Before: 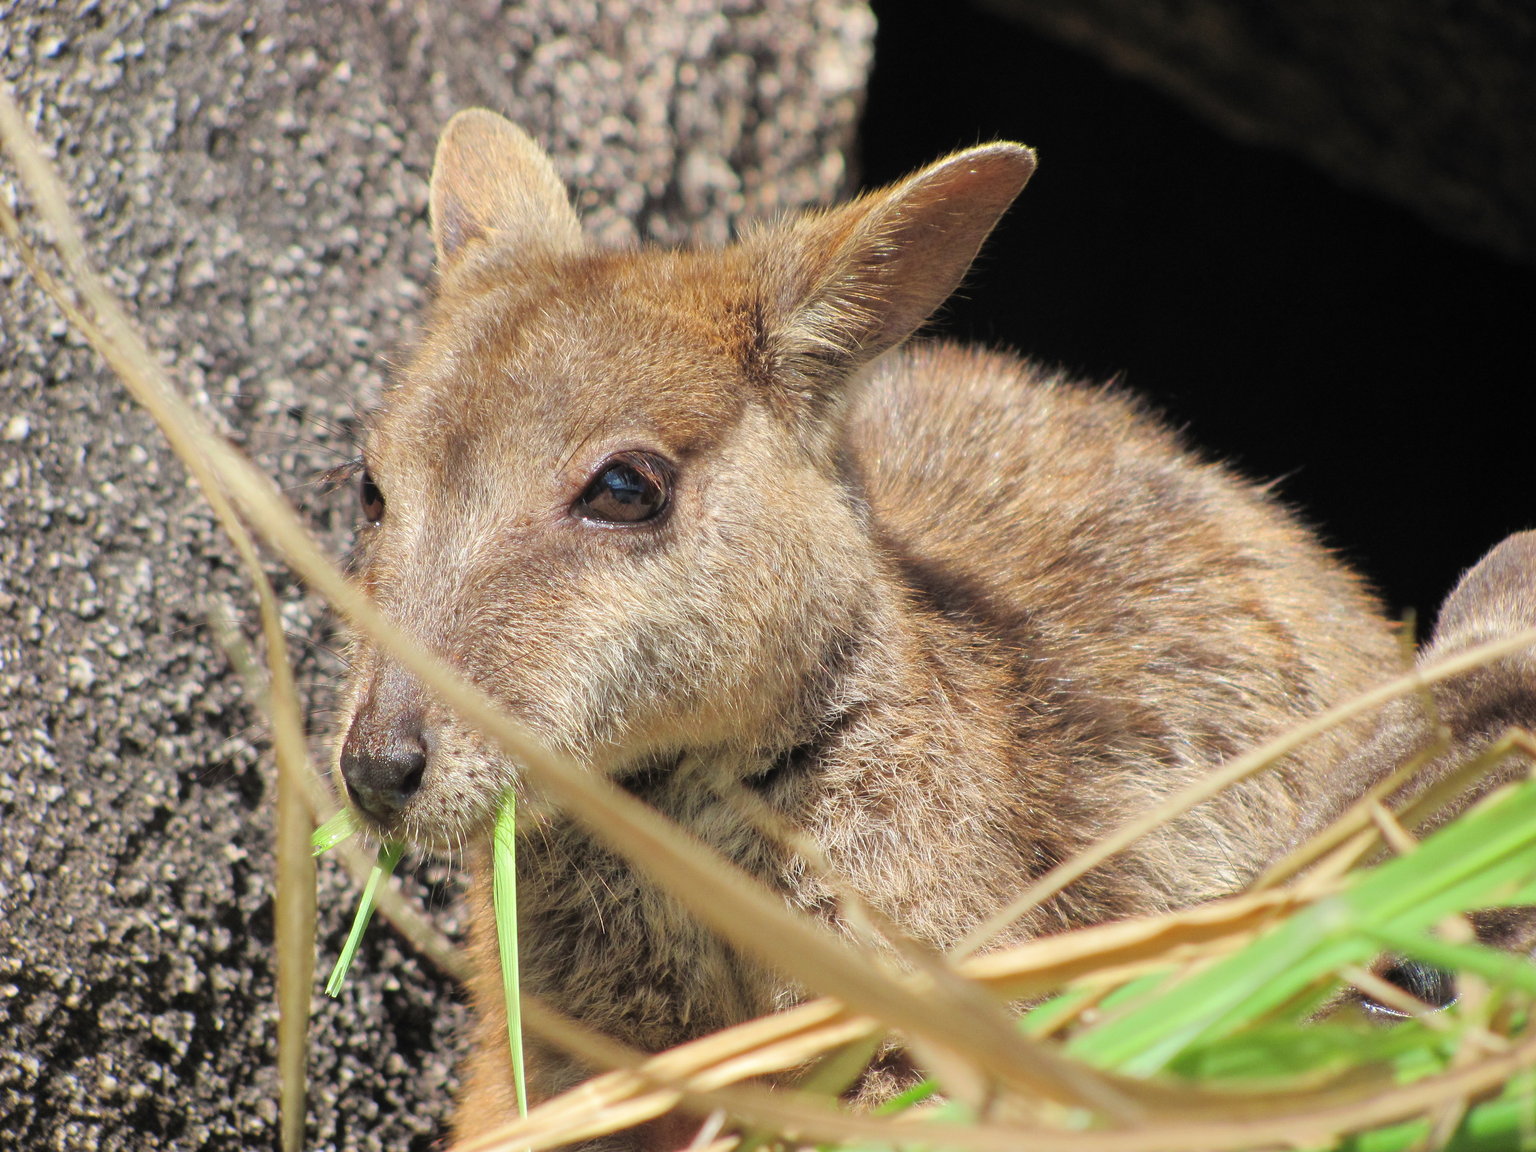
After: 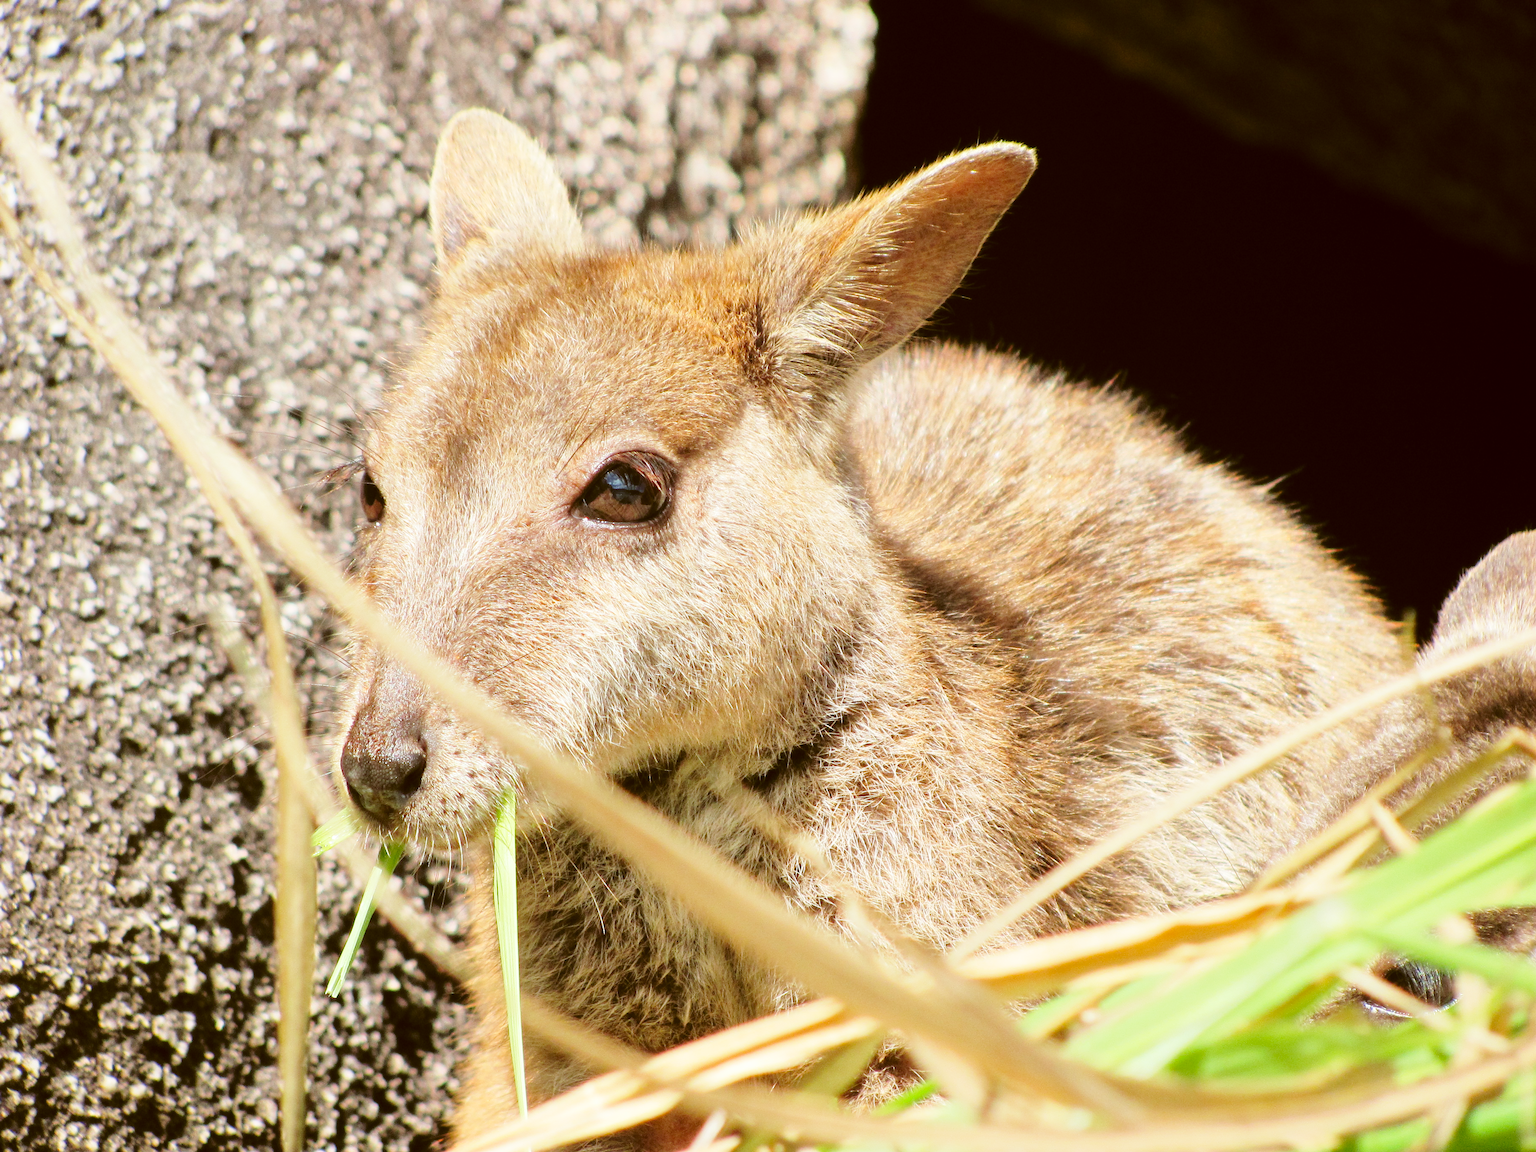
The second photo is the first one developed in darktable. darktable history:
color correction: highlights a* -0.482, highlights b* 0.161, shadows a* 4.66, shadows b* 20.72
base curve: curves: ch0 [(0, 0) (0.028, 0.03) (0.121, 0.232) (0.46, 0.748) (0.859, 0.968) (1, 1)], preserve colors none
